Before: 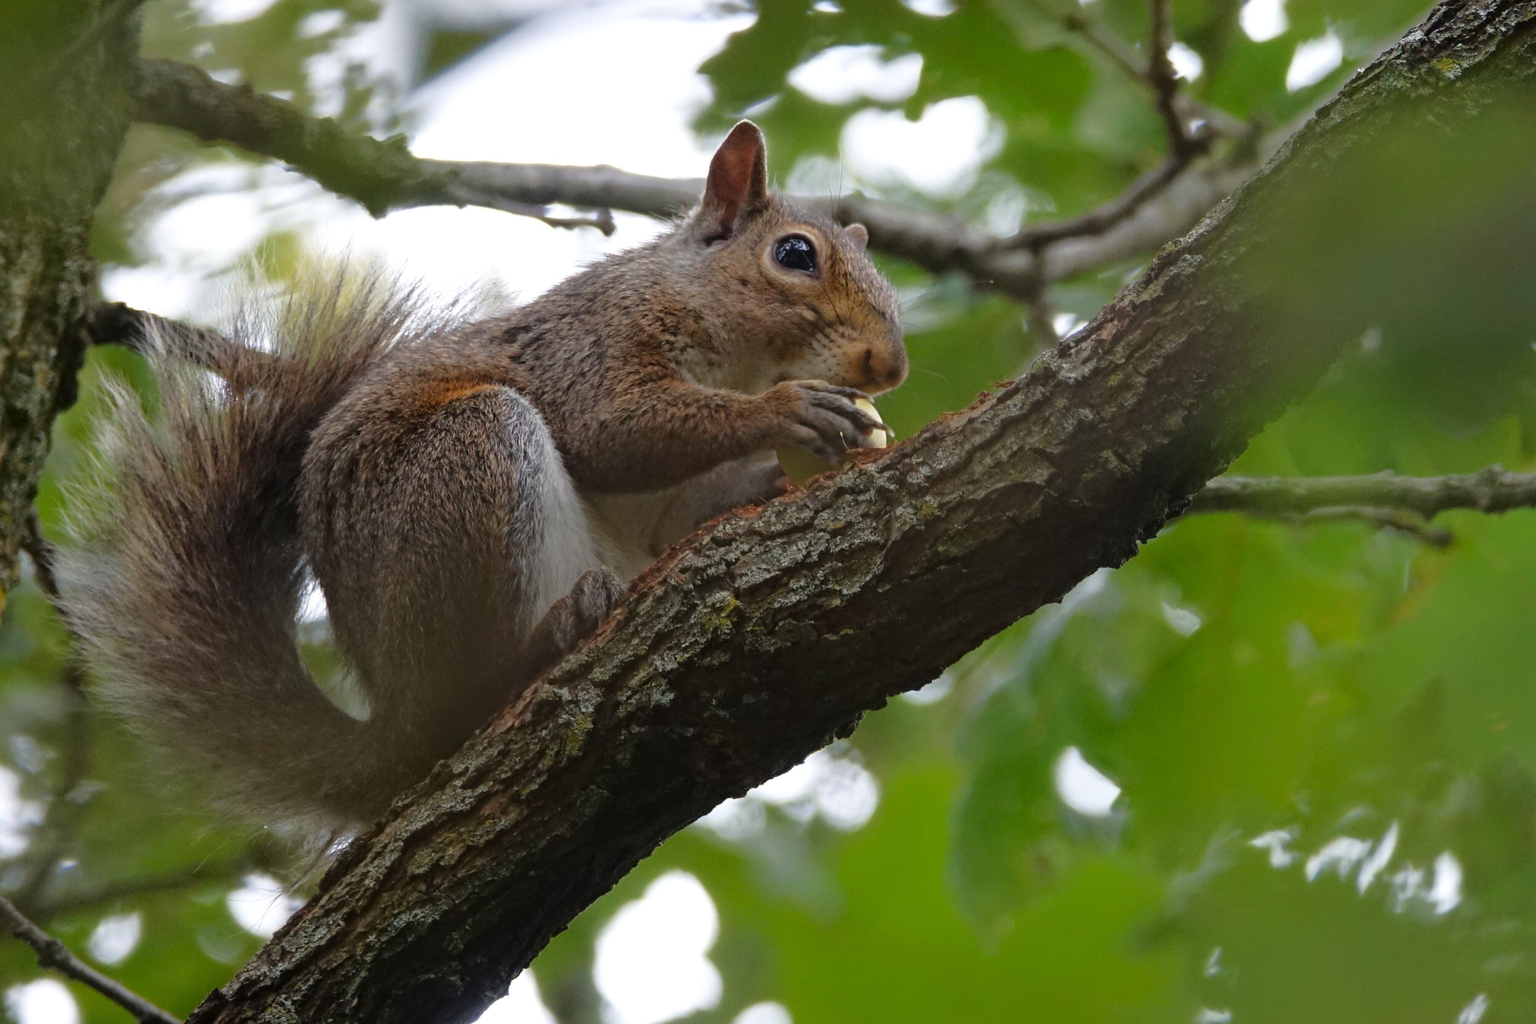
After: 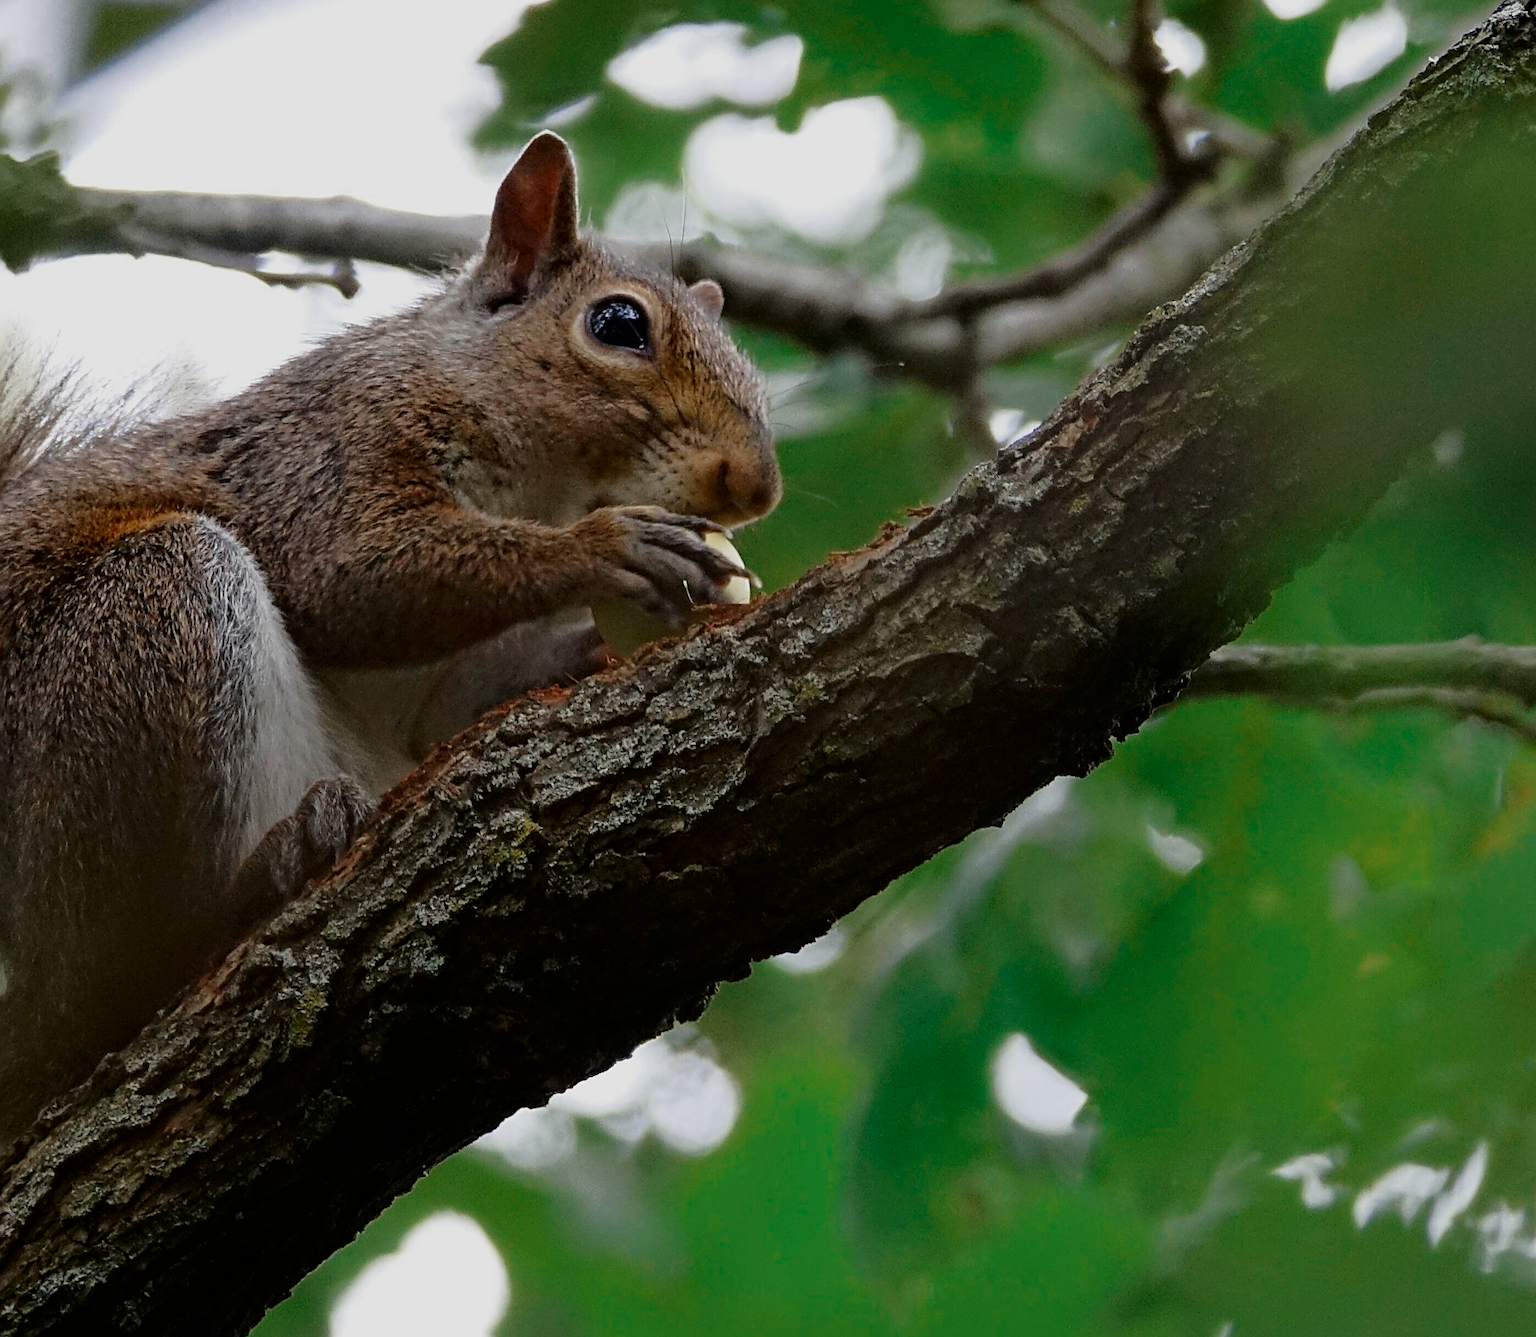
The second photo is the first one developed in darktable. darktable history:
exposure: black level correction 0.001, exposure 0.295 EV, compensate exposure bias true, compensate highlight preservation false
crop and rotate: left 23.832%, top 2.828%, right 6.71%, bottom 6.431%
sharpen: radius 2.532, amount 0.624
filmic rgb: black relative exposure -7.81 EV, white relative exposure 4.23 EV, hardness 3.85
contrast brightness saturation: contrast 0.124, brightness -0.119, saturation 0.197
color zones: curves: ch0 [(0, 0.5) (0.125, 0.4) (0.25, 0.5) (0.375, 0.4) (0.5, 0.4) (0.625, 0.35) (0.75, 0.35) (0.875, 0.5)]; ch1 [(0, 0.35) (0.125, 0.45) (0.25, 0.35) (0.375, 0.35) (0.5, 0.35) (0.625, 0.35) (0.75, 0.45) (0.875, 0.35)]; ch2 [(0, 0.6) (0.125, 0.5) (0.25, 0.5) (0.375, 0.6) (0.5, 0.6) (0.625, 0.5) (0.75, 0.5) (0.875, 0.5)]
